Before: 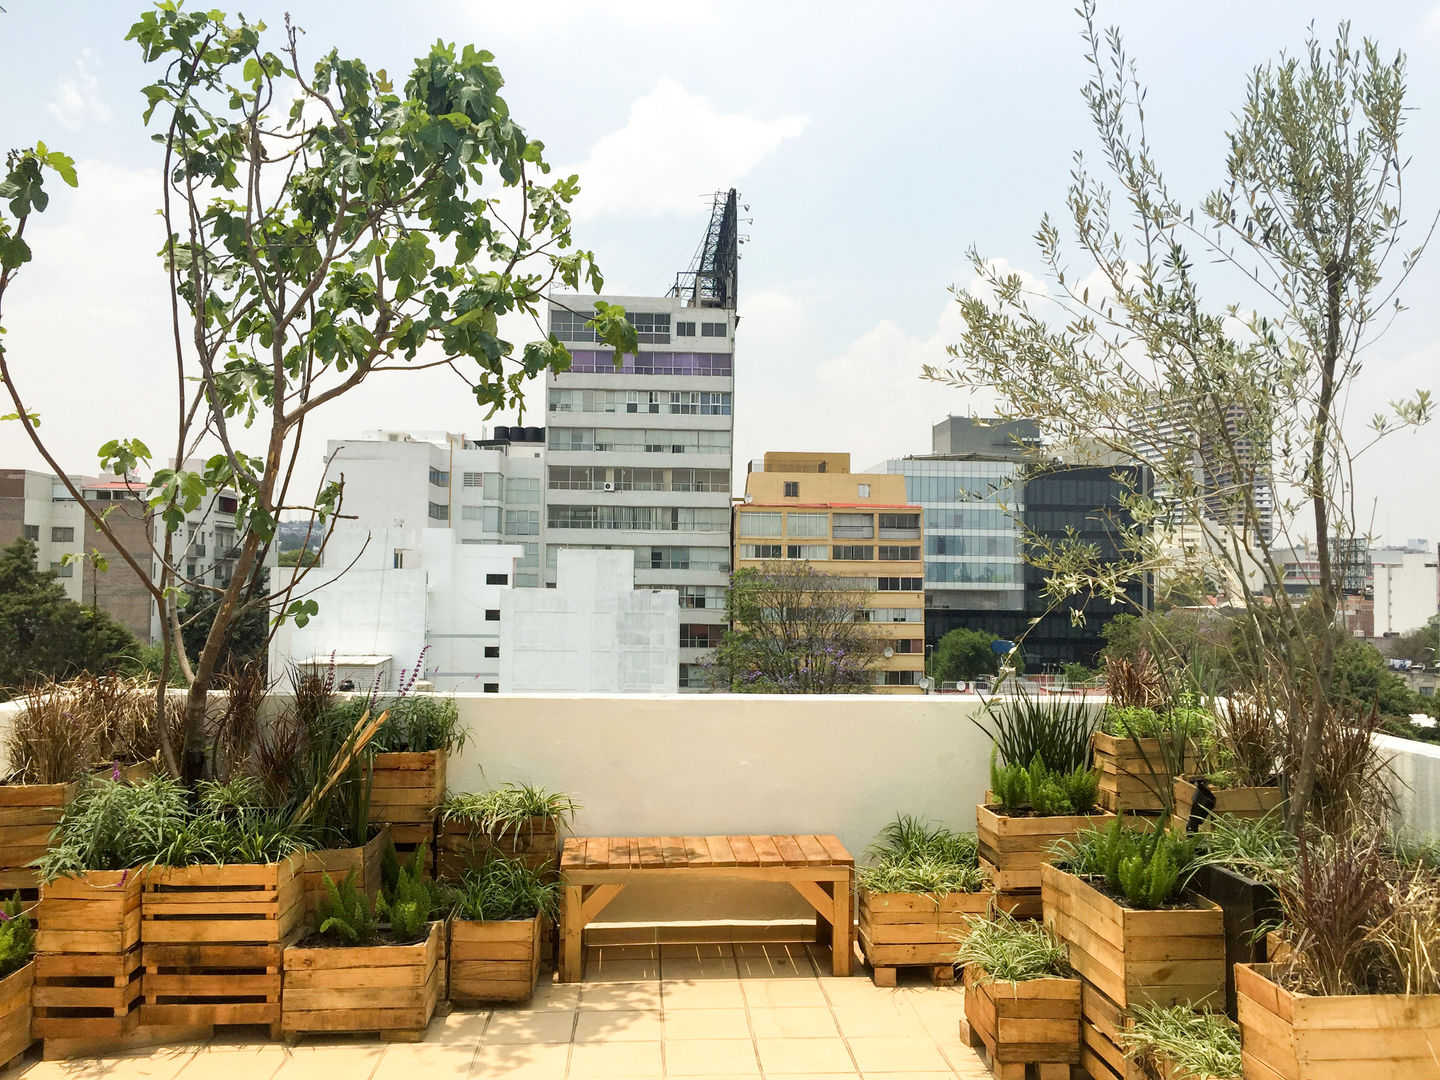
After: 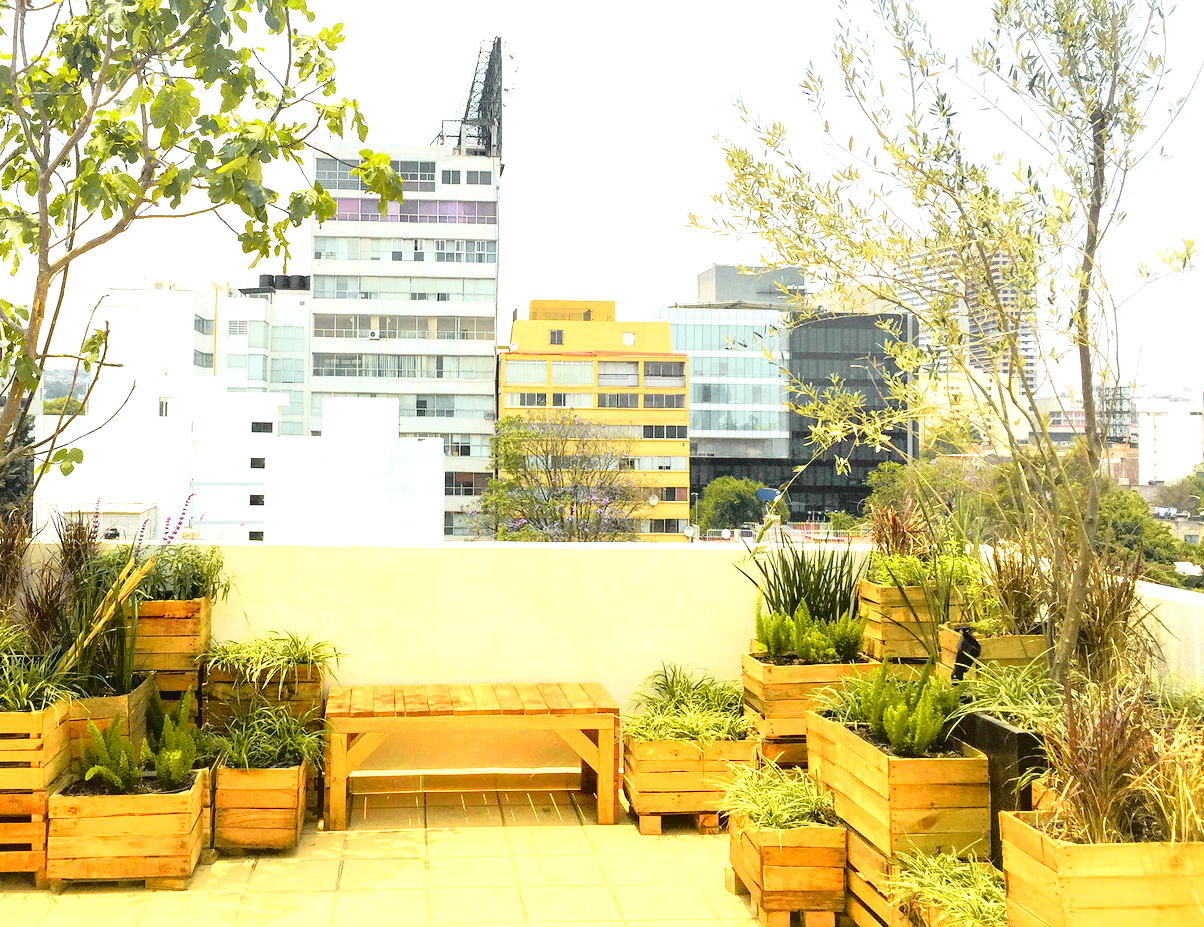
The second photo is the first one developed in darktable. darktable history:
tone curve: curves: ch0 [(0, 0.029) (0.168, 0.142) (0.359, 0.44) (0.469, 0.544) (0.634, 0.722) (0.858, 0.903) (1, 0.968)]; ch1 [(0, 0) (0.437, 0.453) (0.472, 0.47) (0.502, 0.502) (0.54, 0.534) (0.57, 0.592) (0.618, 0.66) (0.699, 0.749) (0.859, 0.919) (1, 1)]; ch2 [(0, 0) (0.33, 0.301) (0.421, 0.443) (0.476, 0.498) (0.505, 0.503) (0.547, 0.557) (0.586, 0.634) (0.608, 0.676) (1, 1)], color space Lab, independent channels, preserve colors none
exposure: black level correction 0, exposure 1.188 EV, compensate highlight preservation false
crop: left 16.388%, top 14.121%
